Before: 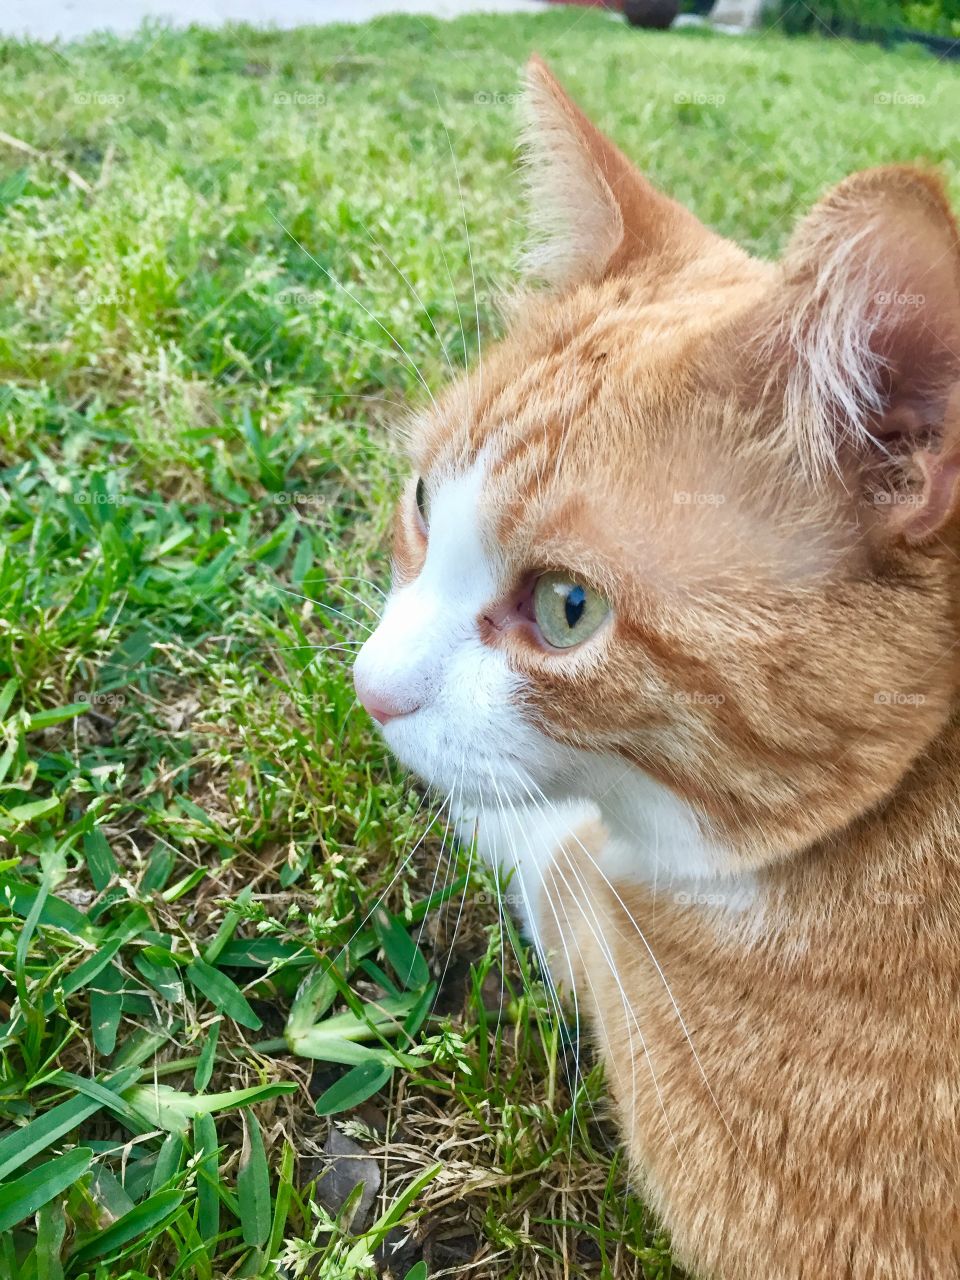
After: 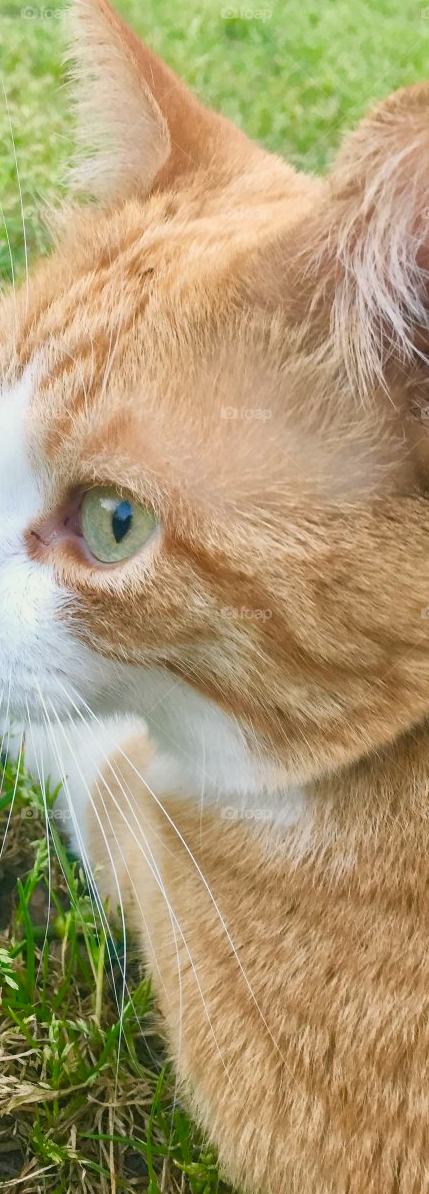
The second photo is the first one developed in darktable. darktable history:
crop: left 47.277%, top 6.708%, right 8.02%
color correction: highlights a* 4.61, highlights b* 4.99, shadows a* -7.15, shadows b* 4.86
local contrast: highlights 68%, shadows 68%, detail 80%, midtone range 0.322
